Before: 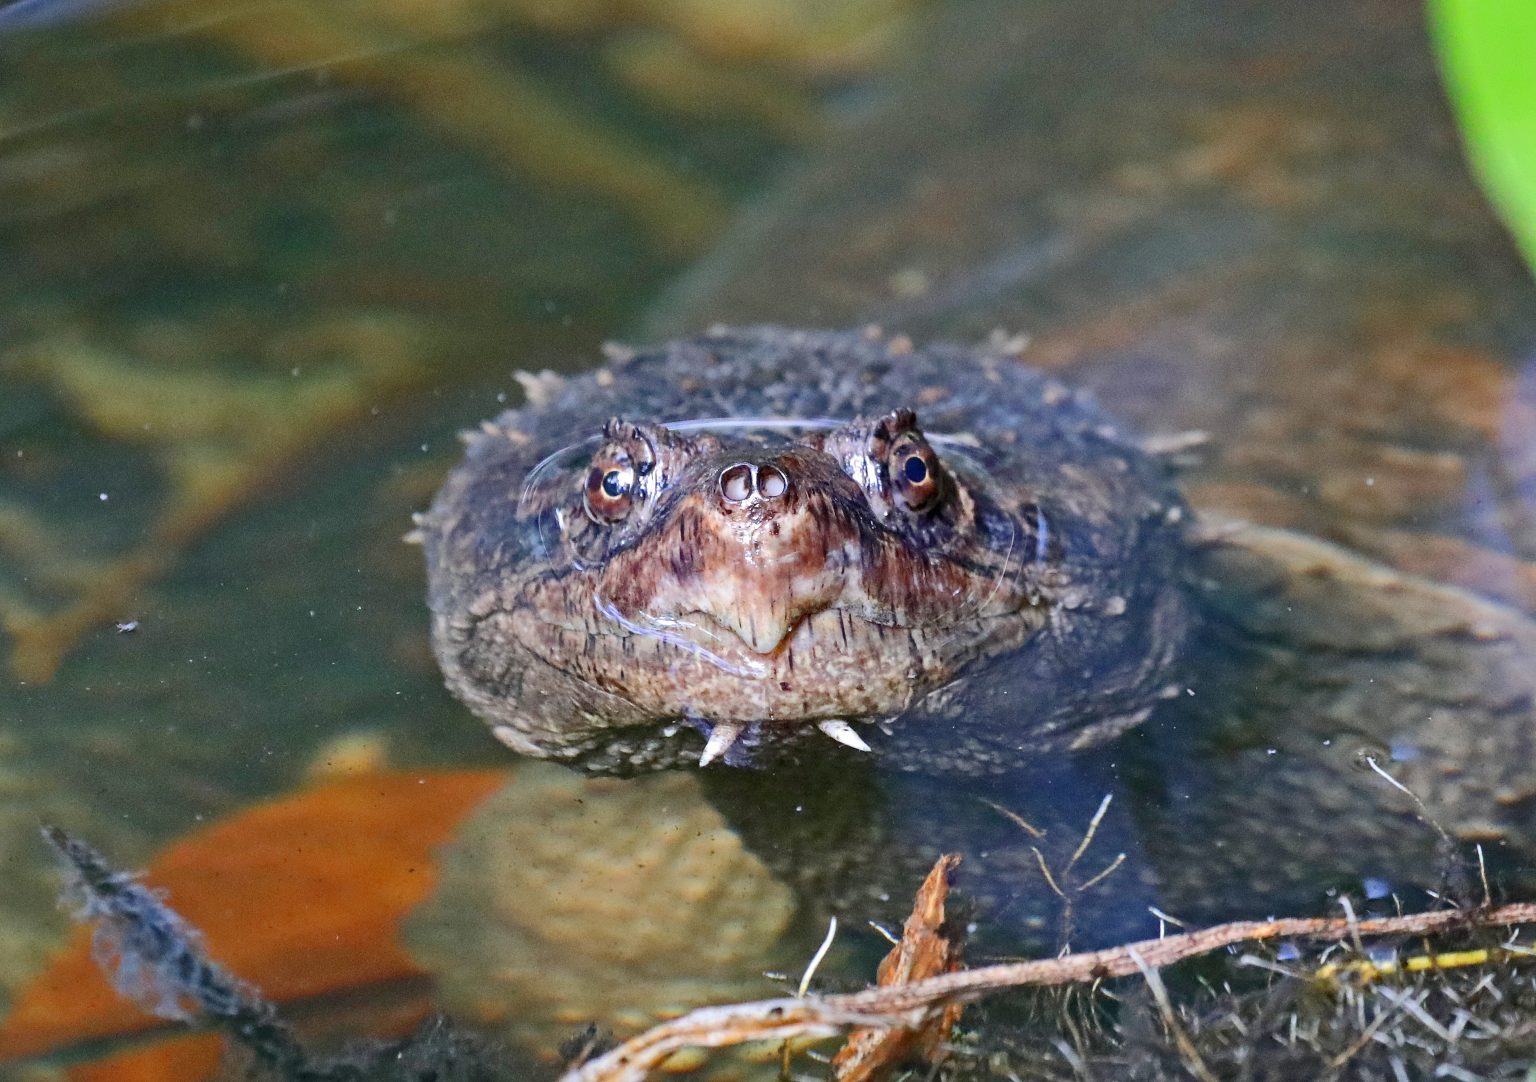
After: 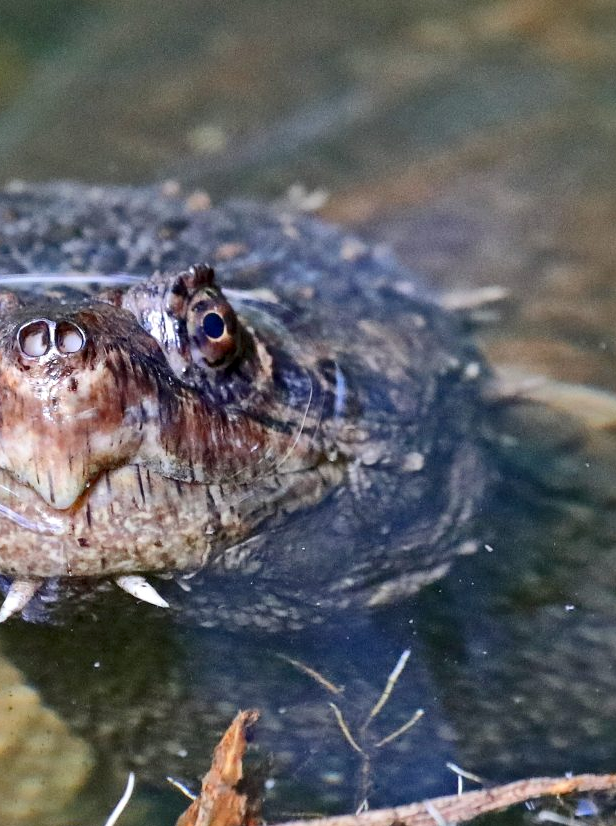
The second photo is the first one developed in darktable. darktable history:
crop: left 45.721%, top 13.393%, right 14.118%, bottom 10.01%
local contrast: mode bilateral grid, contrast 20, coarseness 50, detail 132%, midtone range 0.2
